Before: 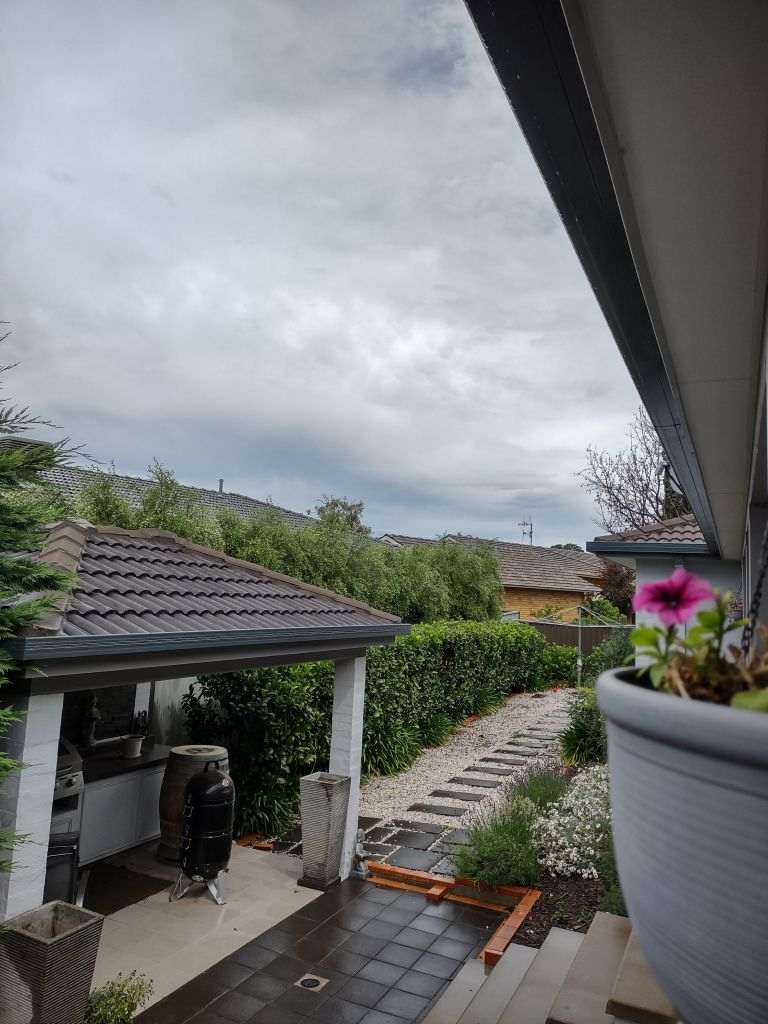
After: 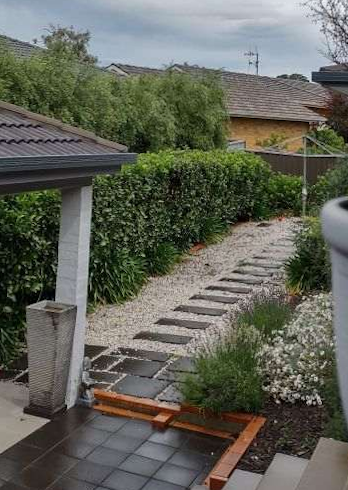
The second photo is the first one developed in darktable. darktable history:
crop: left 35.976%, top 45.819%, right 18.162%, bottom 5.807%
rotate and perspective: rotation 0.174°, lens shift (vertical) 0.013, lens shift (horizontal) 0.019, shear 0.001, automatic cropping original format, crop left 0.007, crop right 0.991, crop top 0.016, crop bottom 0.997
